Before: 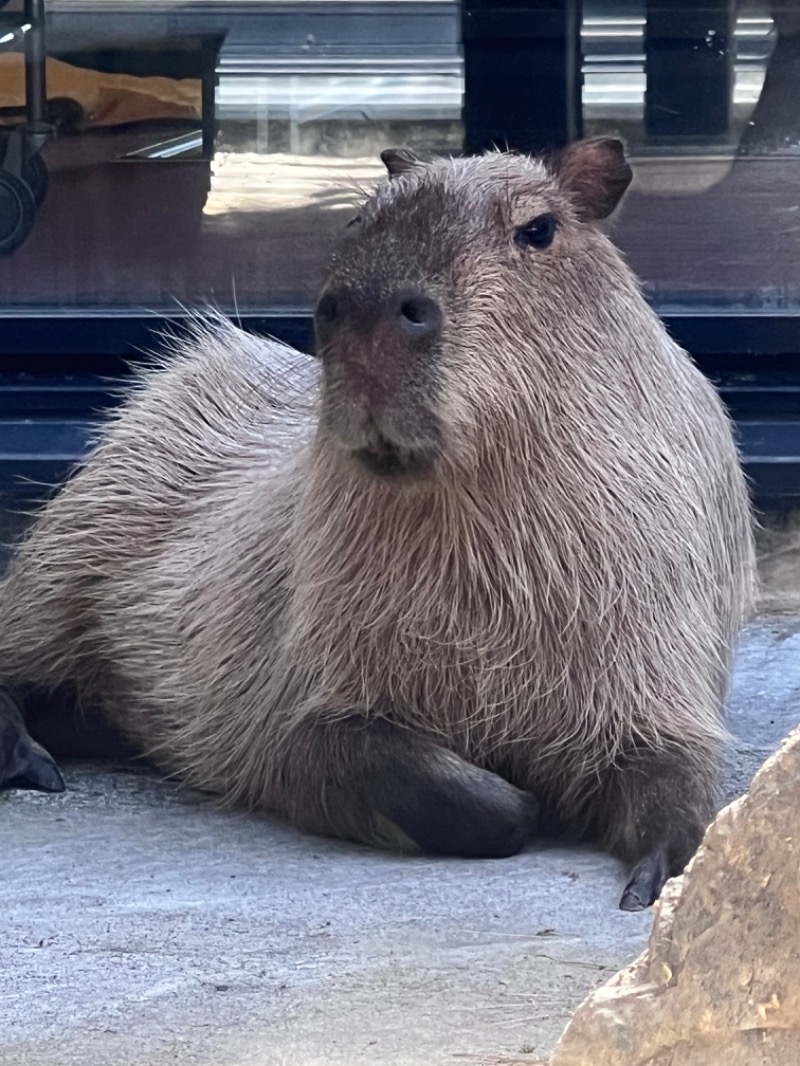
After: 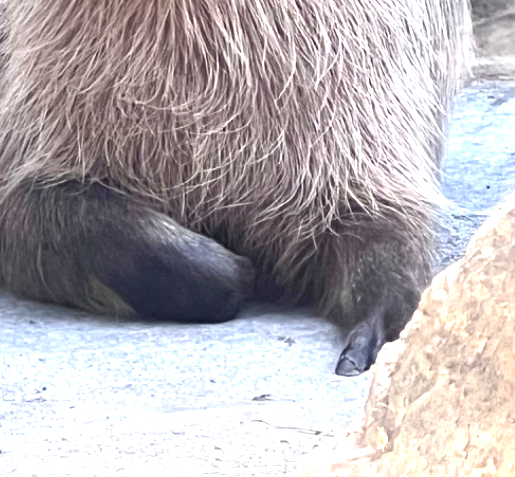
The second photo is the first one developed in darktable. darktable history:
exposure: black level correction 0, exposure 1.2 EV, compensate exposure bias true, compensate highlight preservation false
crop and rotate: left 35.509%, top 50.238%, bottom 4.934%
